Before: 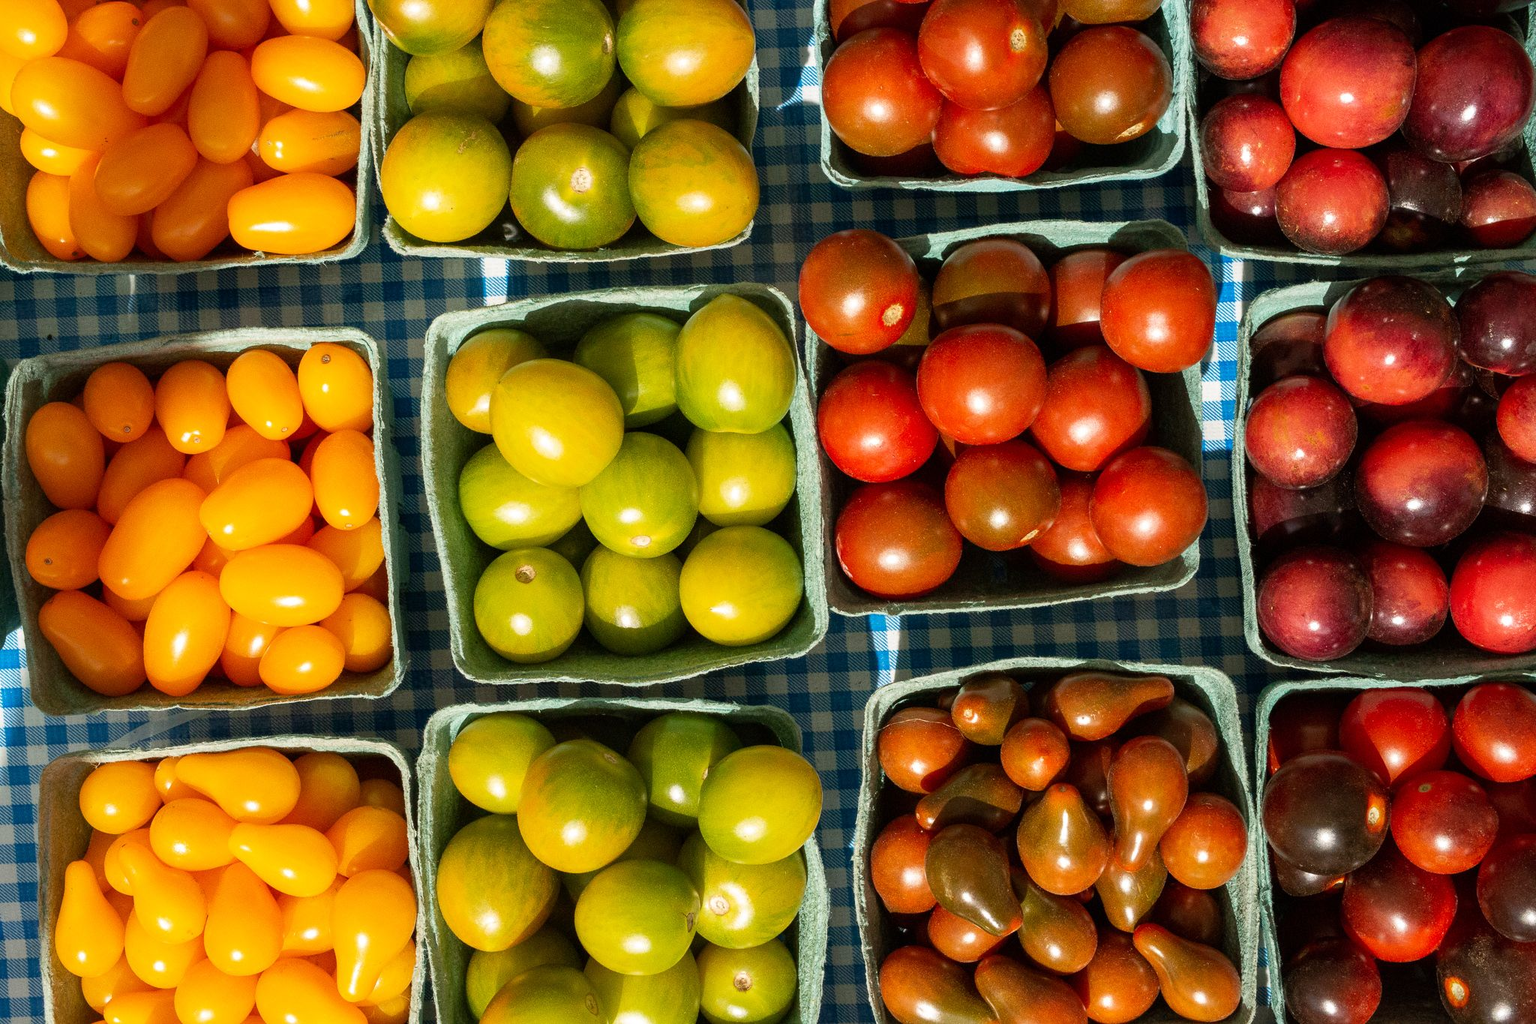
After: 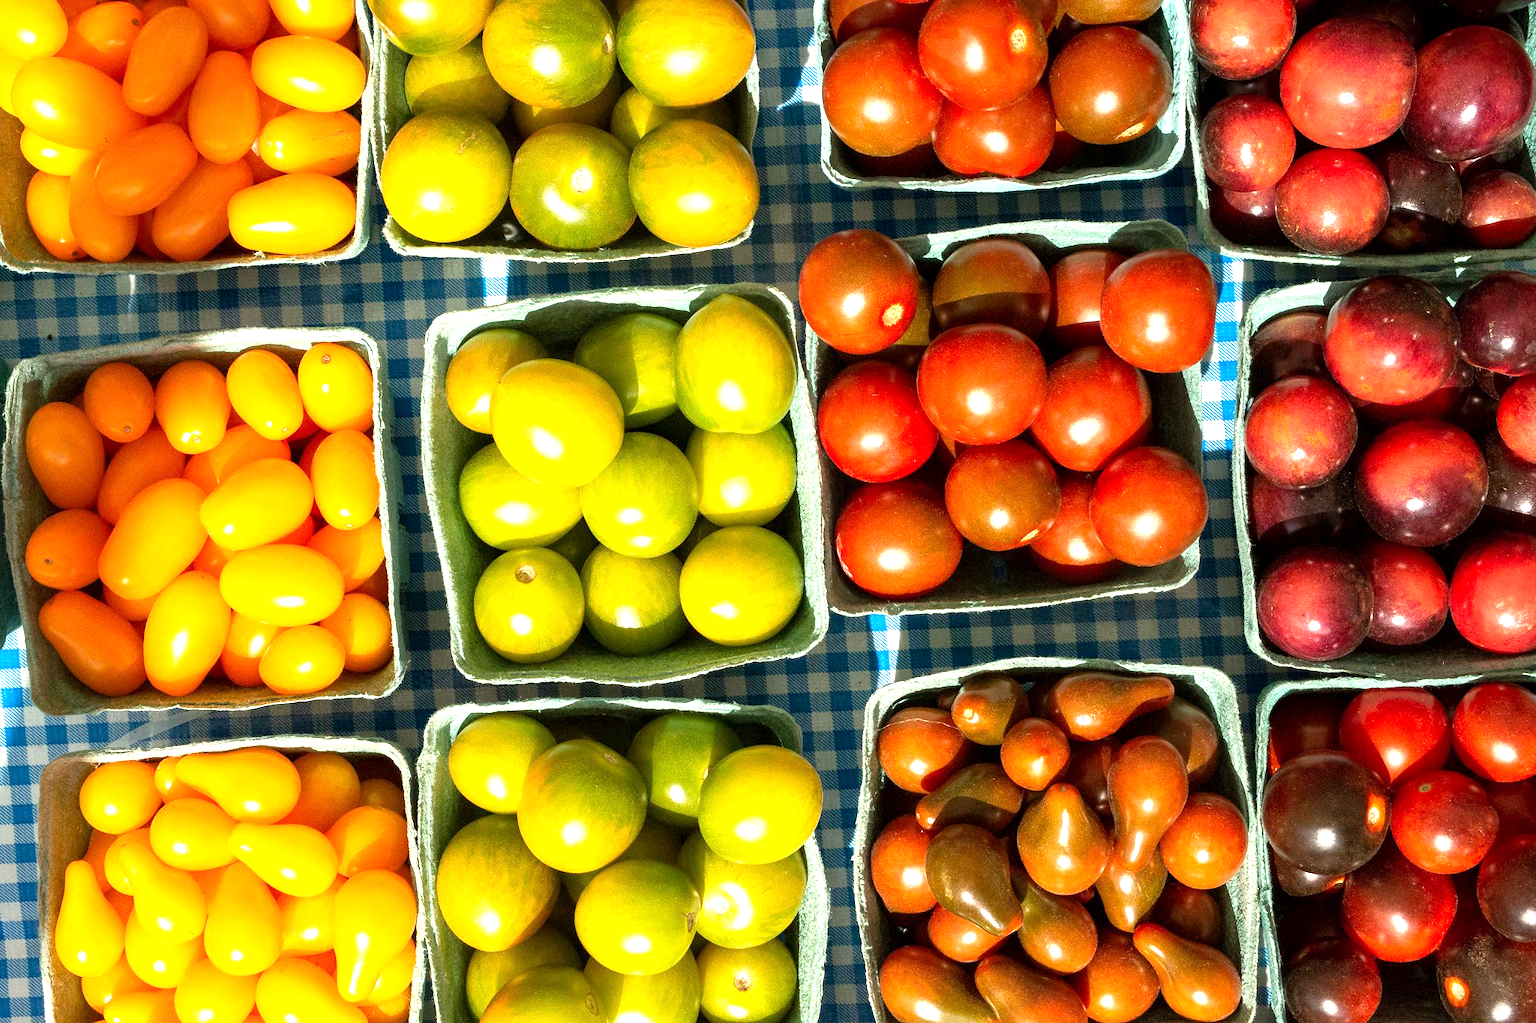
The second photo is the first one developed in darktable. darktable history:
exposure: black level correction 0.001, exposure 0.959 EV, compensate highlight preservation false
